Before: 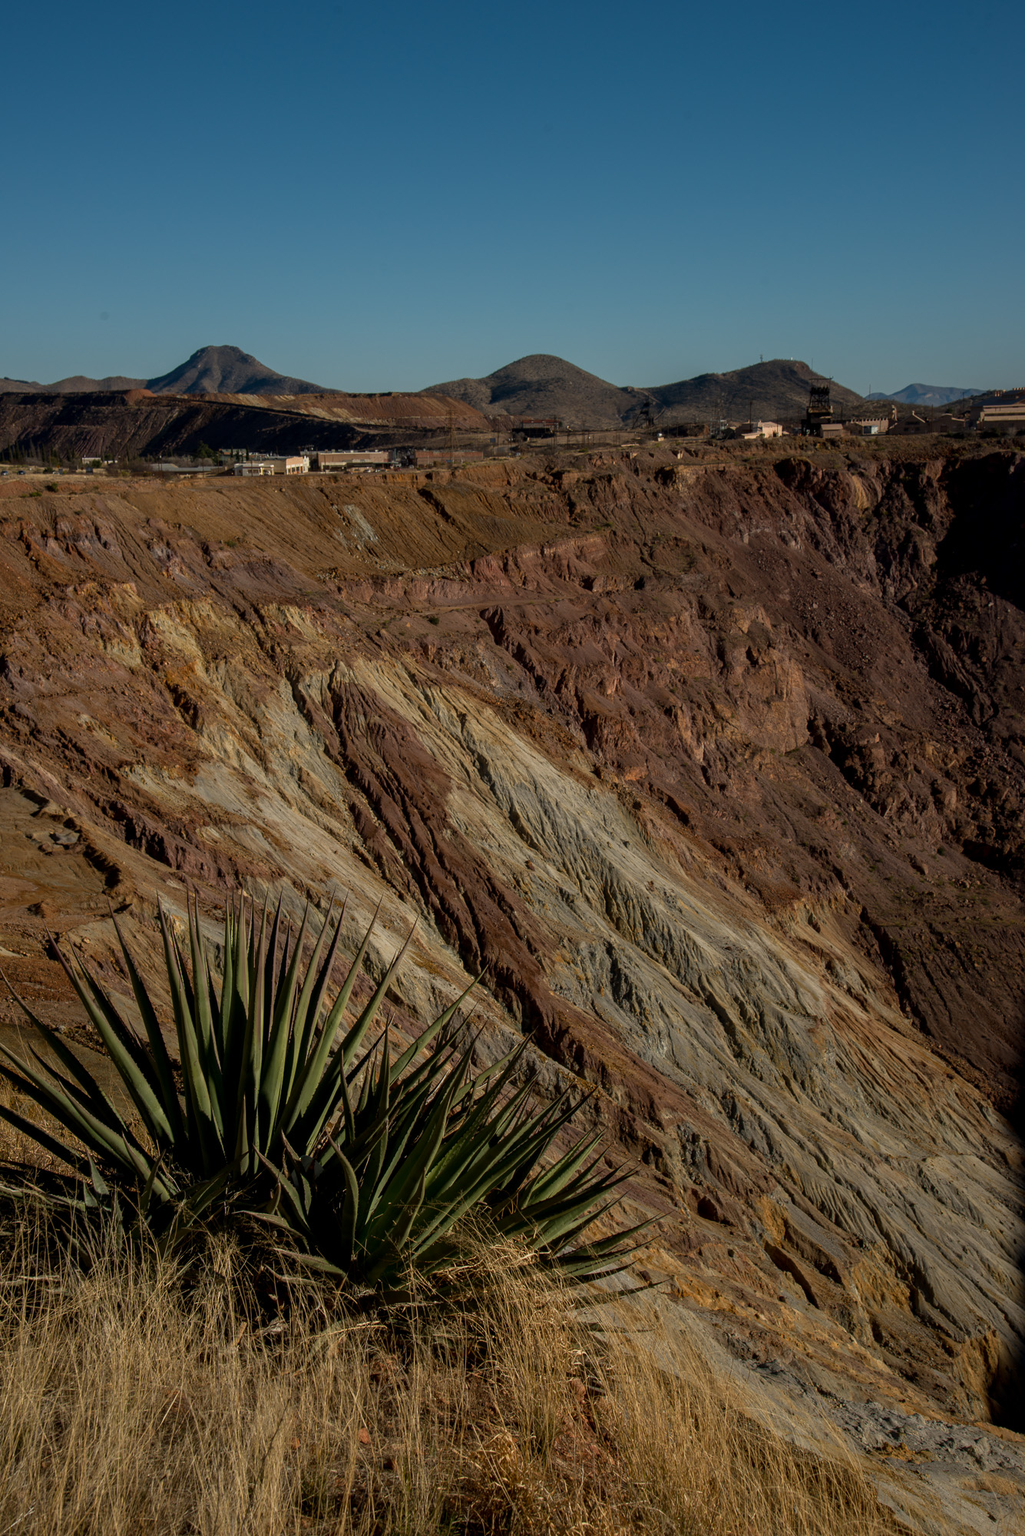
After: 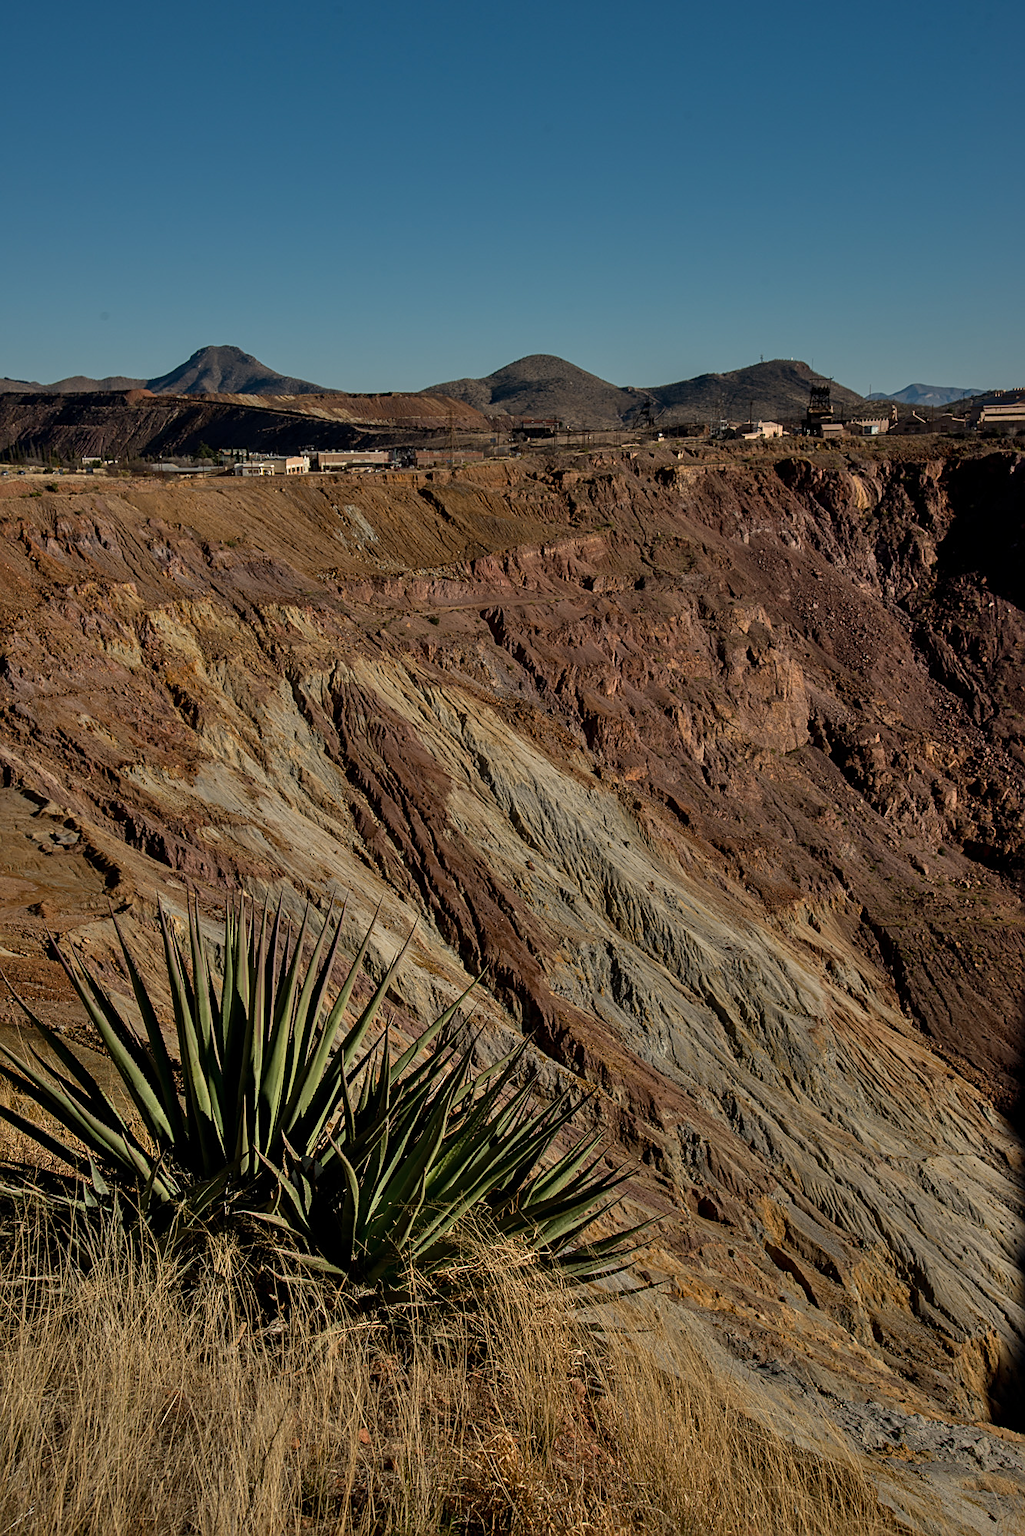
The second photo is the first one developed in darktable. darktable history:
exposure: exposure -0.041 EV, compensate exposure bias true, compensate highlight preservation false
shadows and highlights: low approximation 0.01, soften with gaussian
sharpen: amount 0.54
